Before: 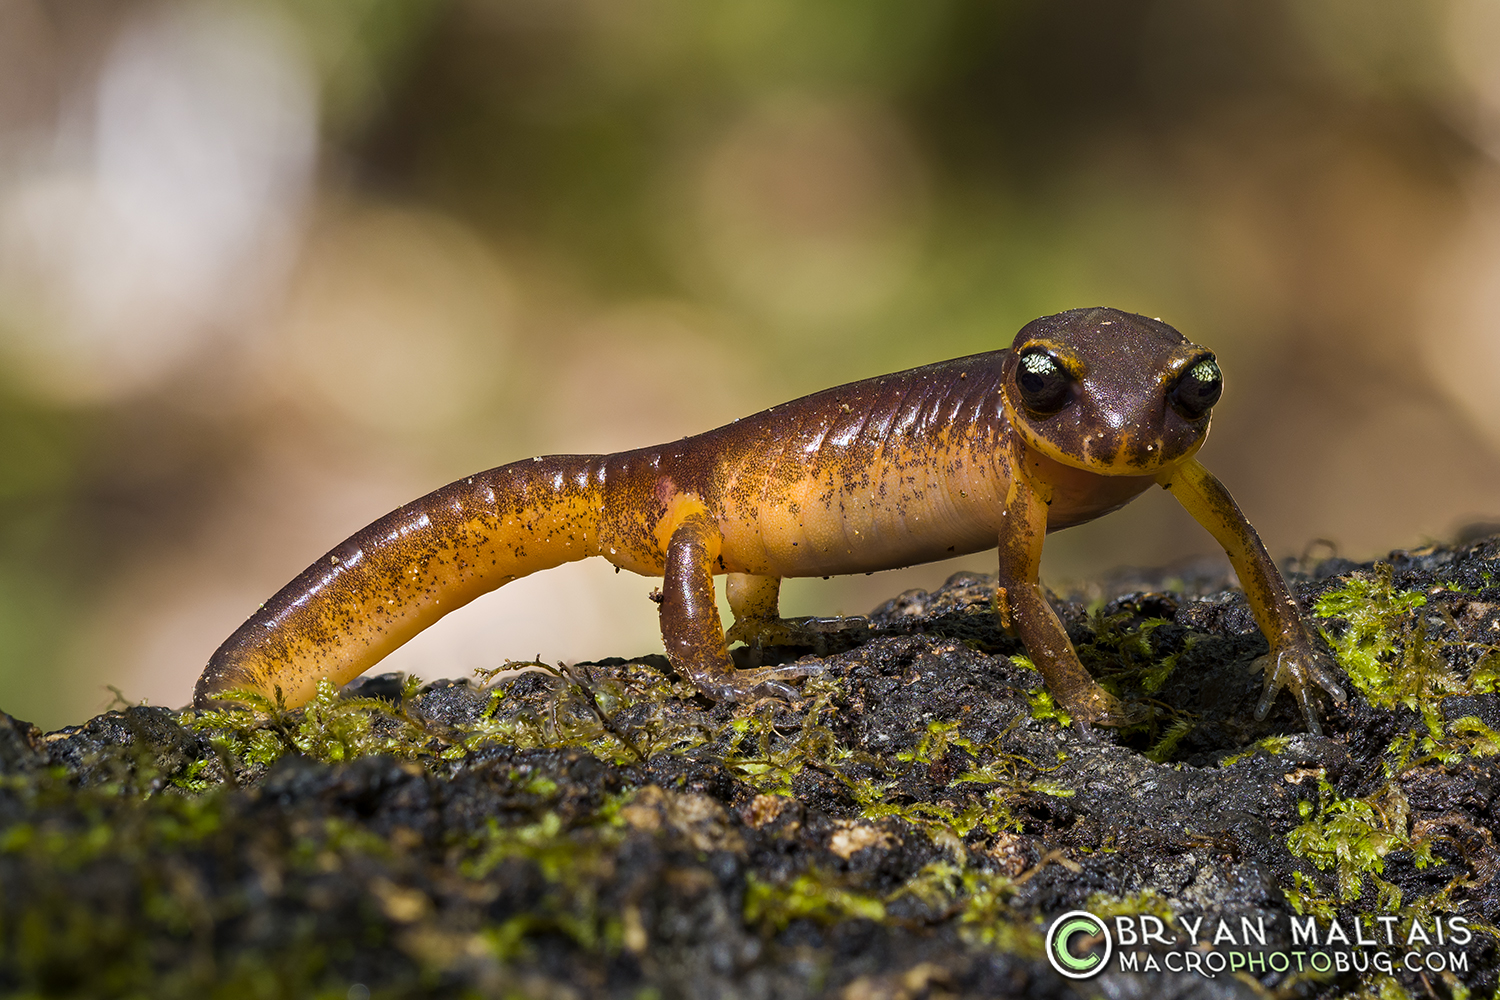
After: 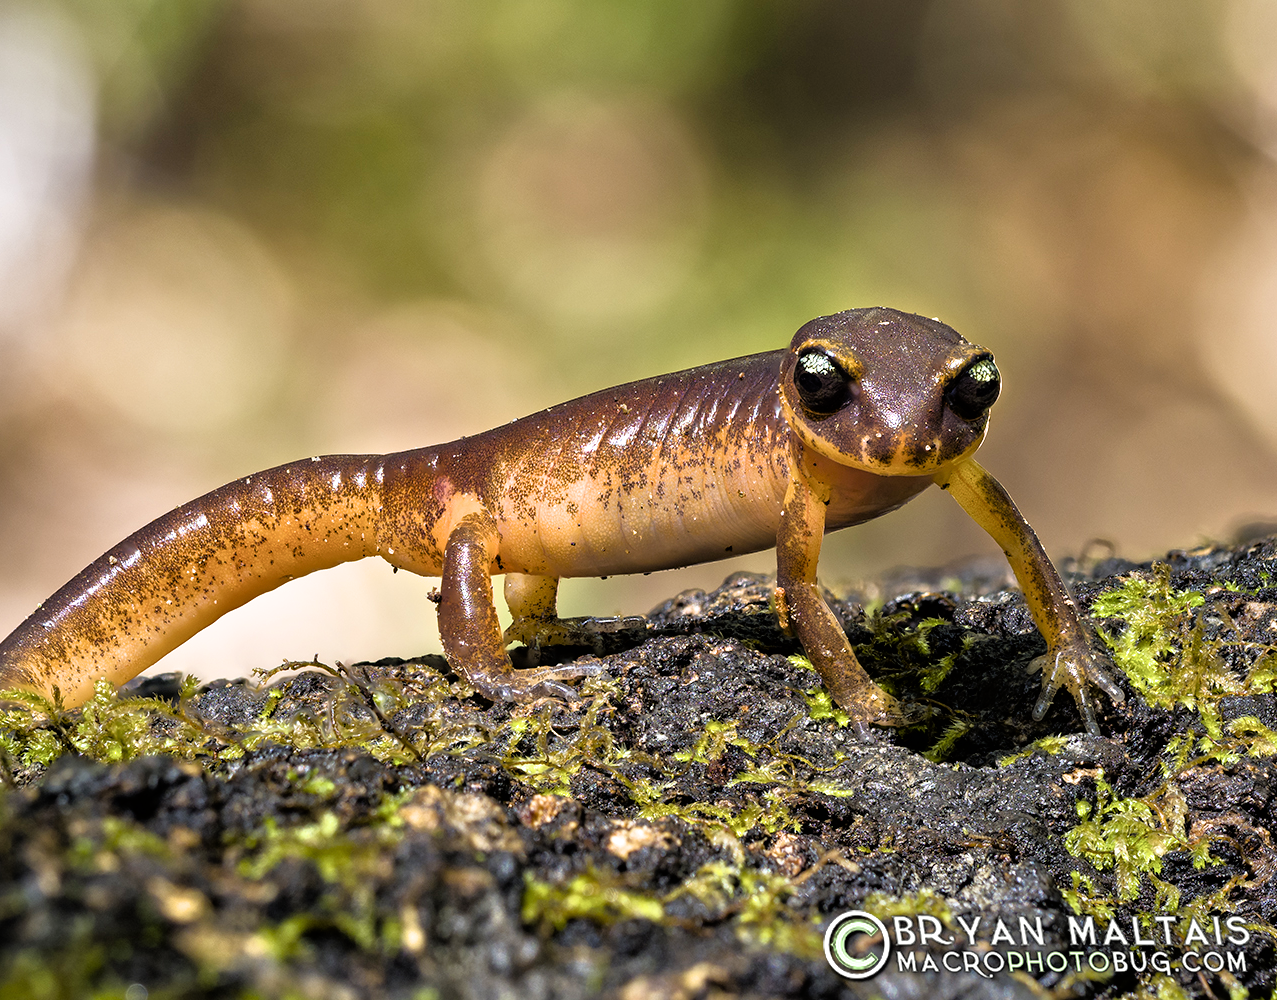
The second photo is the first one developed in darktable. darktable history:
crop and rotate: left 14.819%
levels: levels [0, 0.498, 1]
tone equalizer: -7 EV 0.149 EV, -6 EV 0.566 EV, -5 EV 1.16 EV, -4 EV 1.33 EV, -3 EV 1.14 EV, -2 EV 0.6 EV, -1 EV 0.164 EV
filmic rgb: black relative exposure -8.03 EV, white relative exposure 2.2 EV, hardness 6.93
